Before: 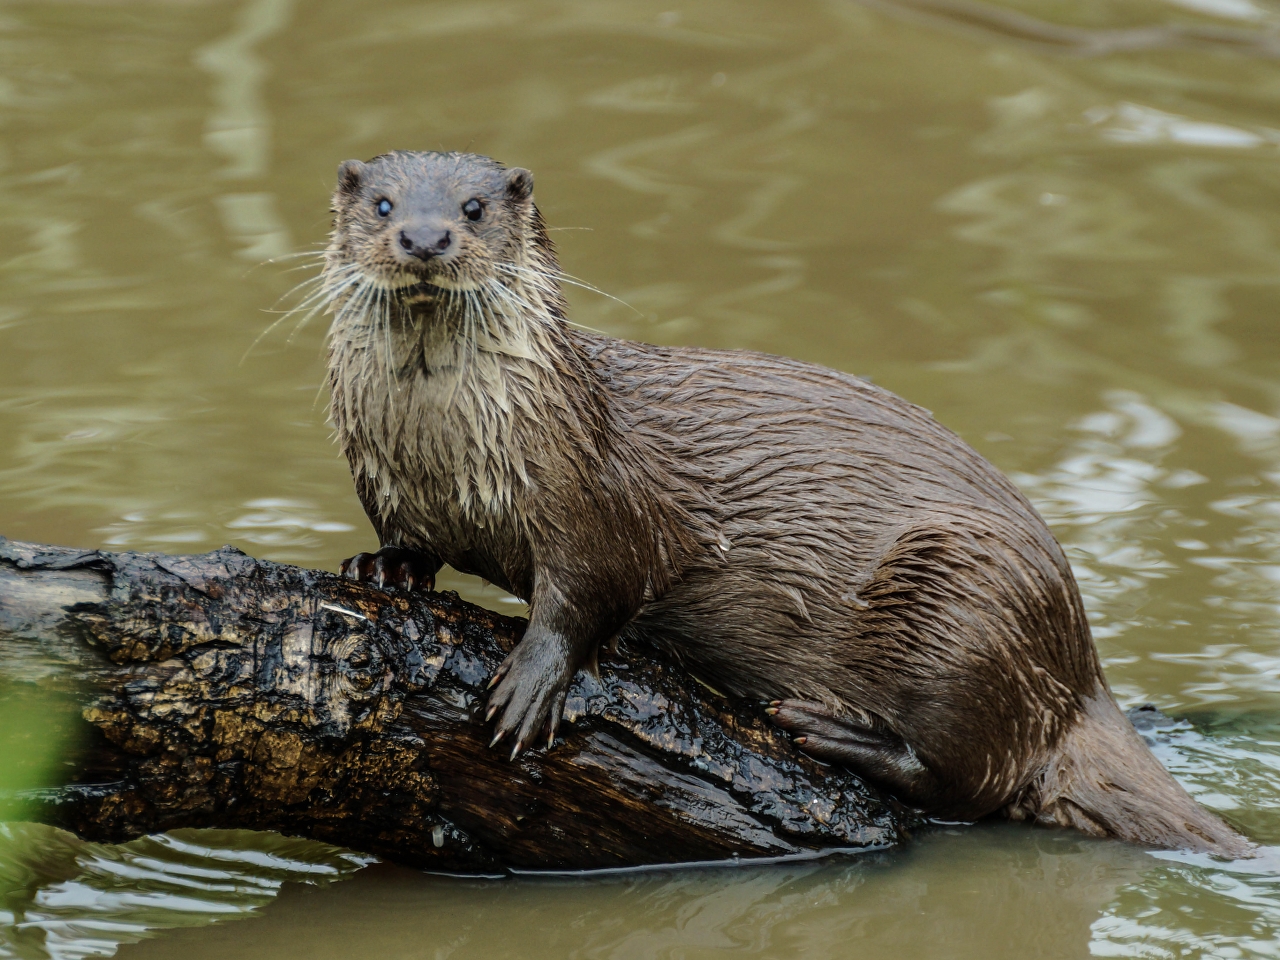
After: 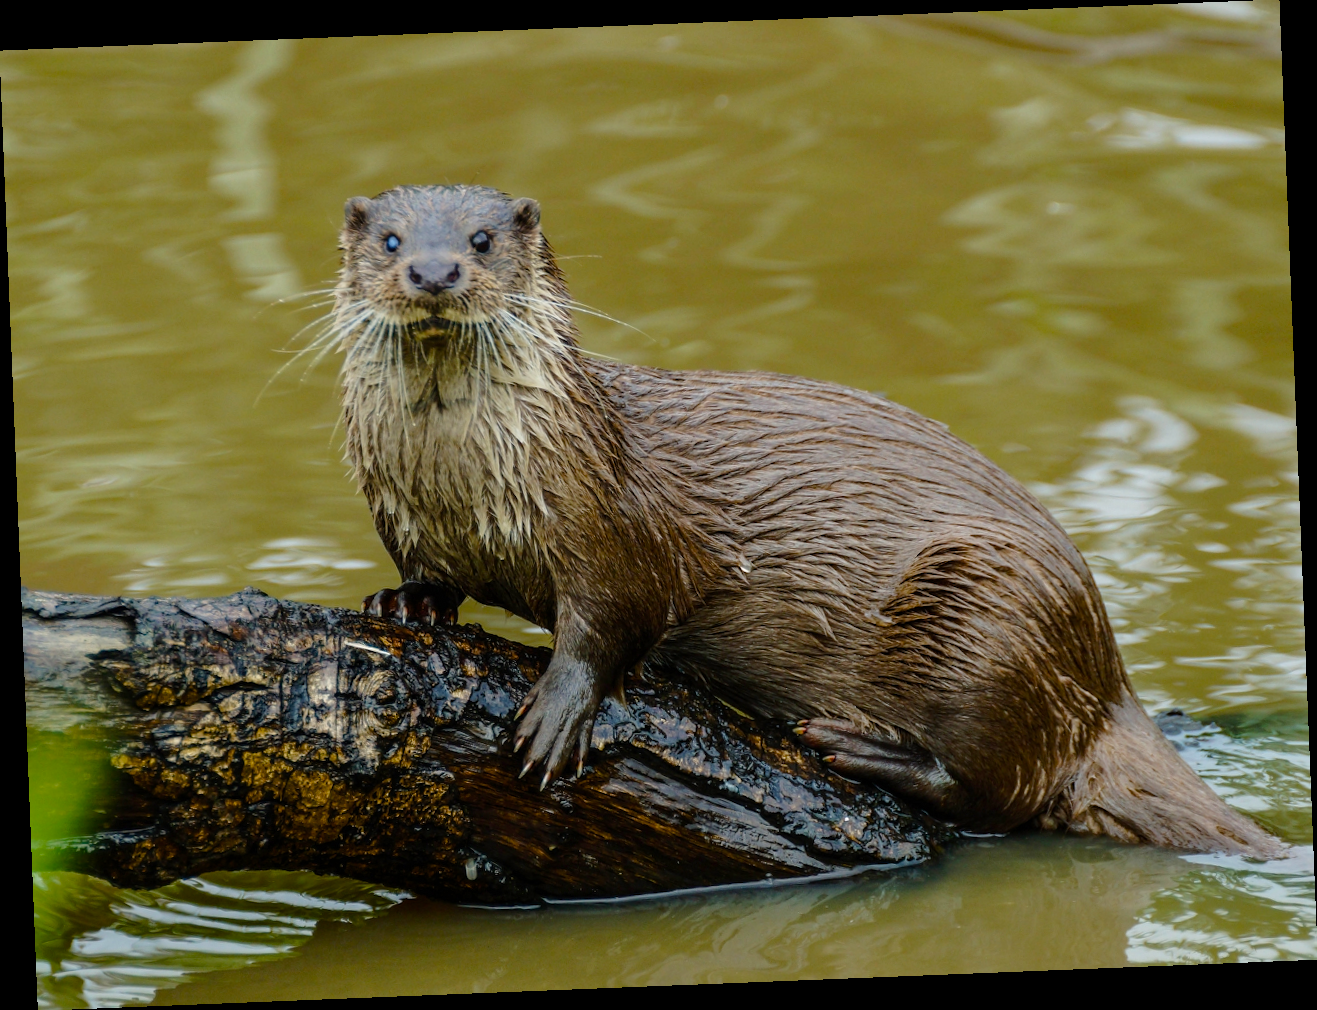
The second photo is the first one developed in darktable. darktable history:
rotate and perspective: rotation -2.29°, automatic cropping off
color balance rgb: perceptual saturation grading › global saturation 35%, perceptual saturation grading › highlights -25%, perceptual saturation grading › shadows 50%
